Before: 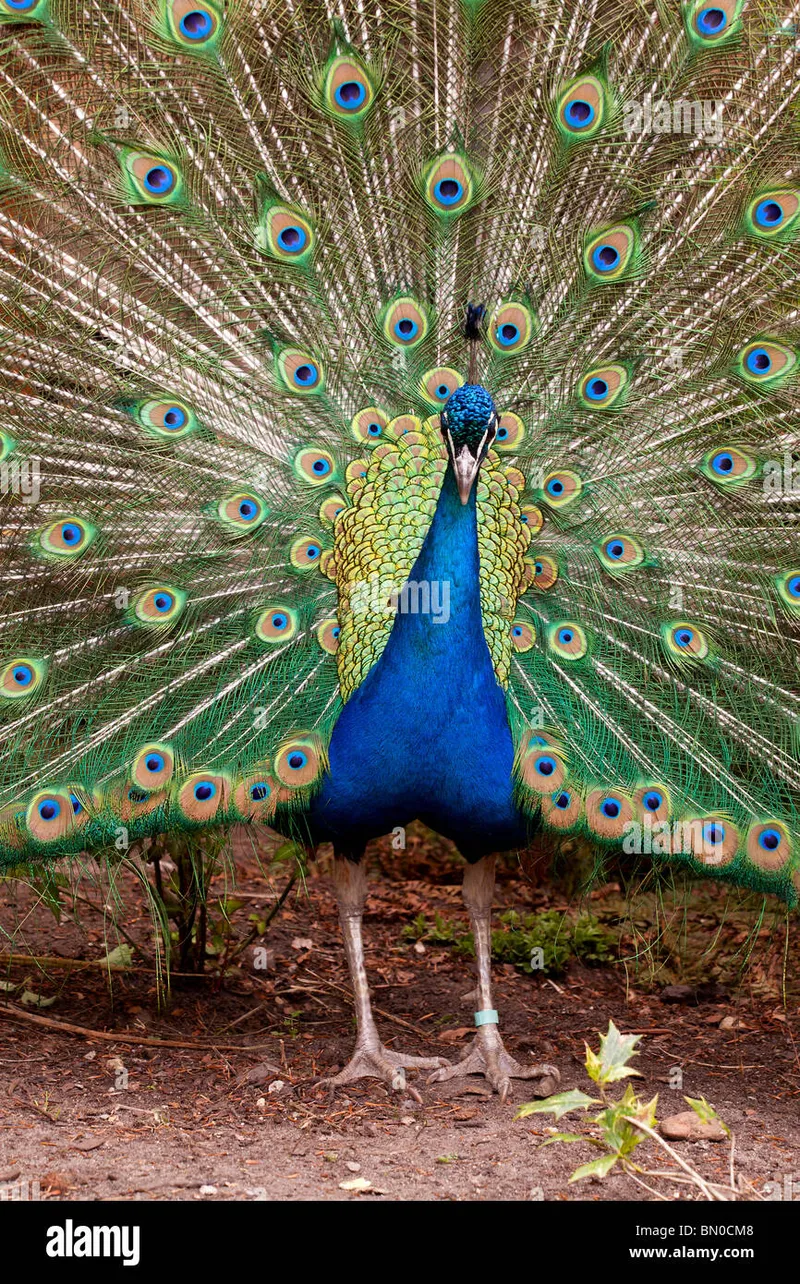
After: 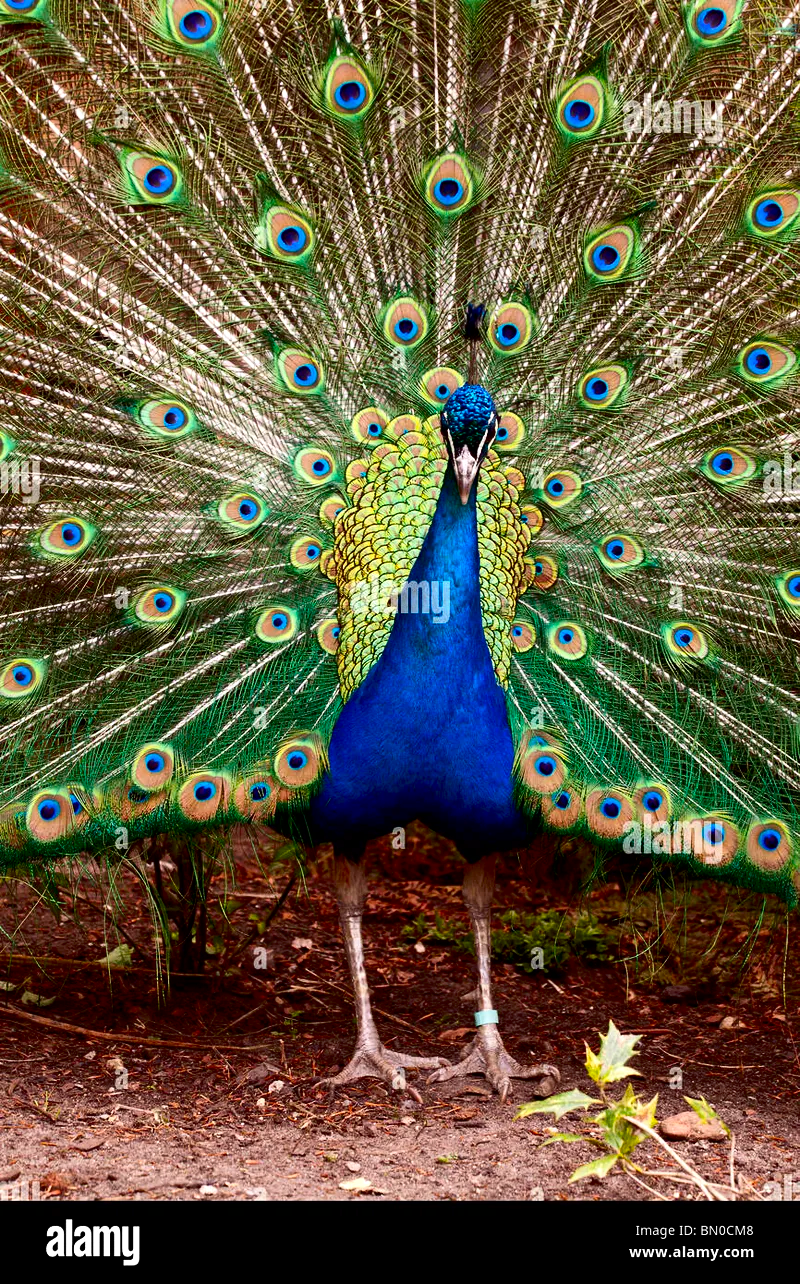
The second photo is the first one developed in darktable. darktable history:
contrast brightness saturation: contrast 0.19, brightness -0.11, saturation 0.21
exposure: black level correction 0.007, exposure 0.159 EV, compensate highlight preservation false
tone equalizer: on, module defaults
